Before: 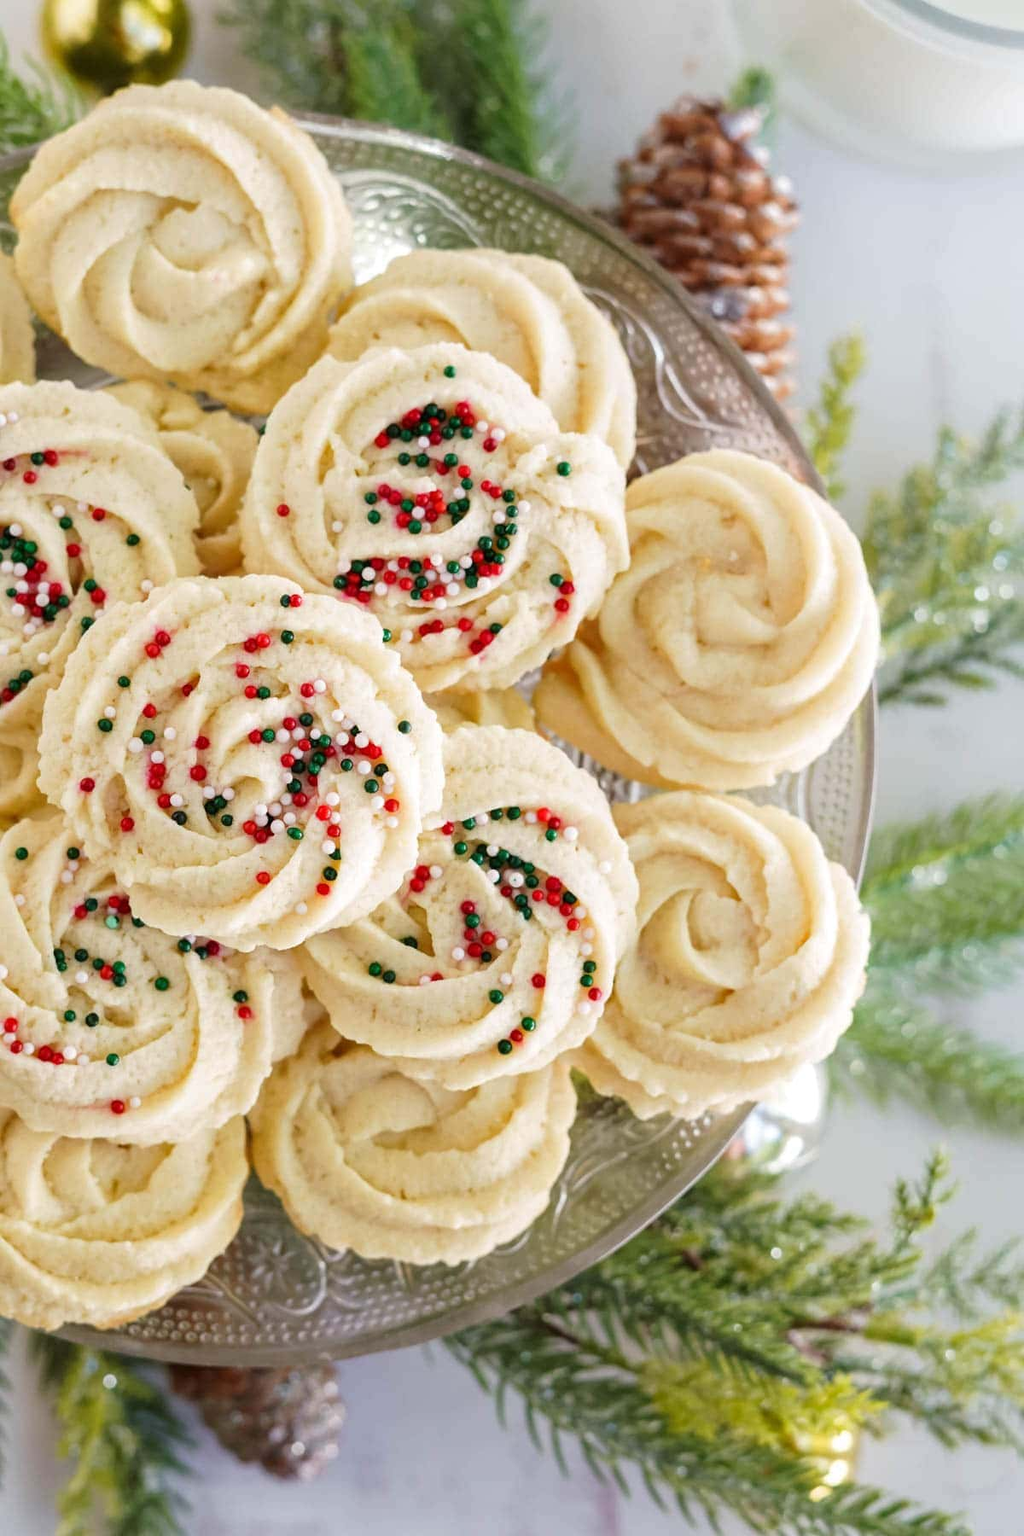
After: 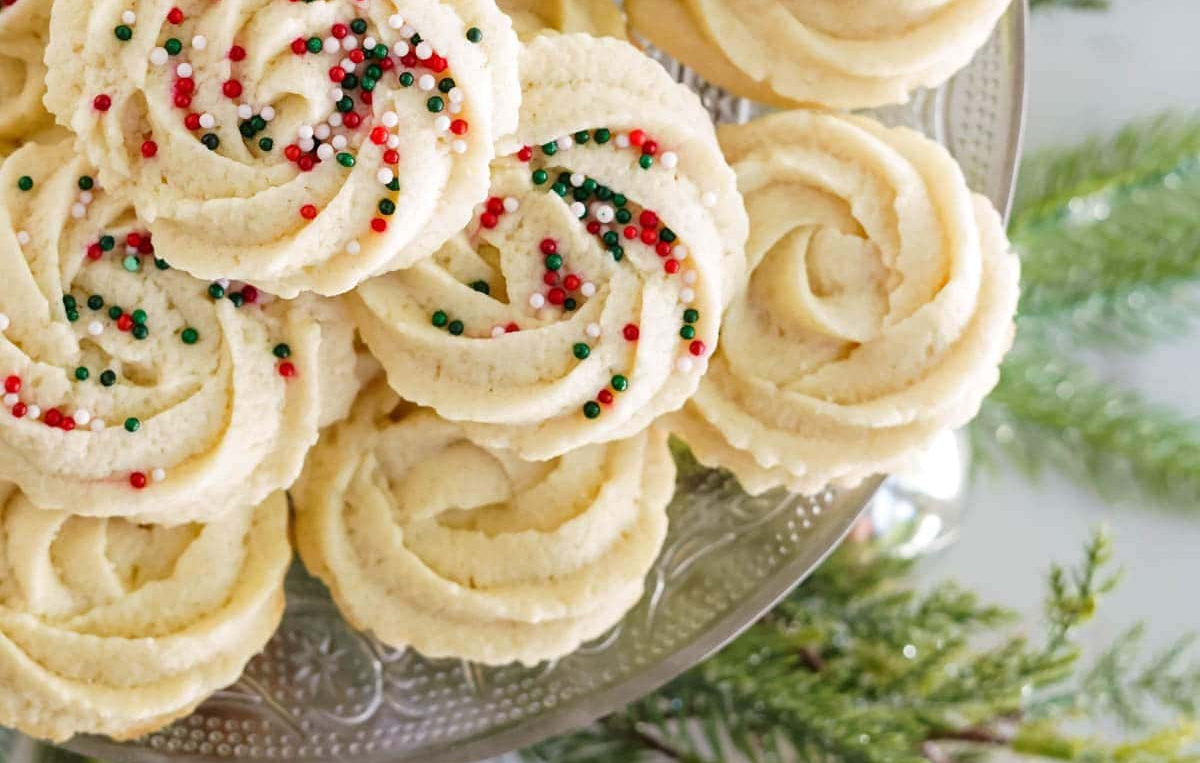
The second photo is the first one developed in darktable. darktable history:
crop: top 45.422%, bottom 12.144%
